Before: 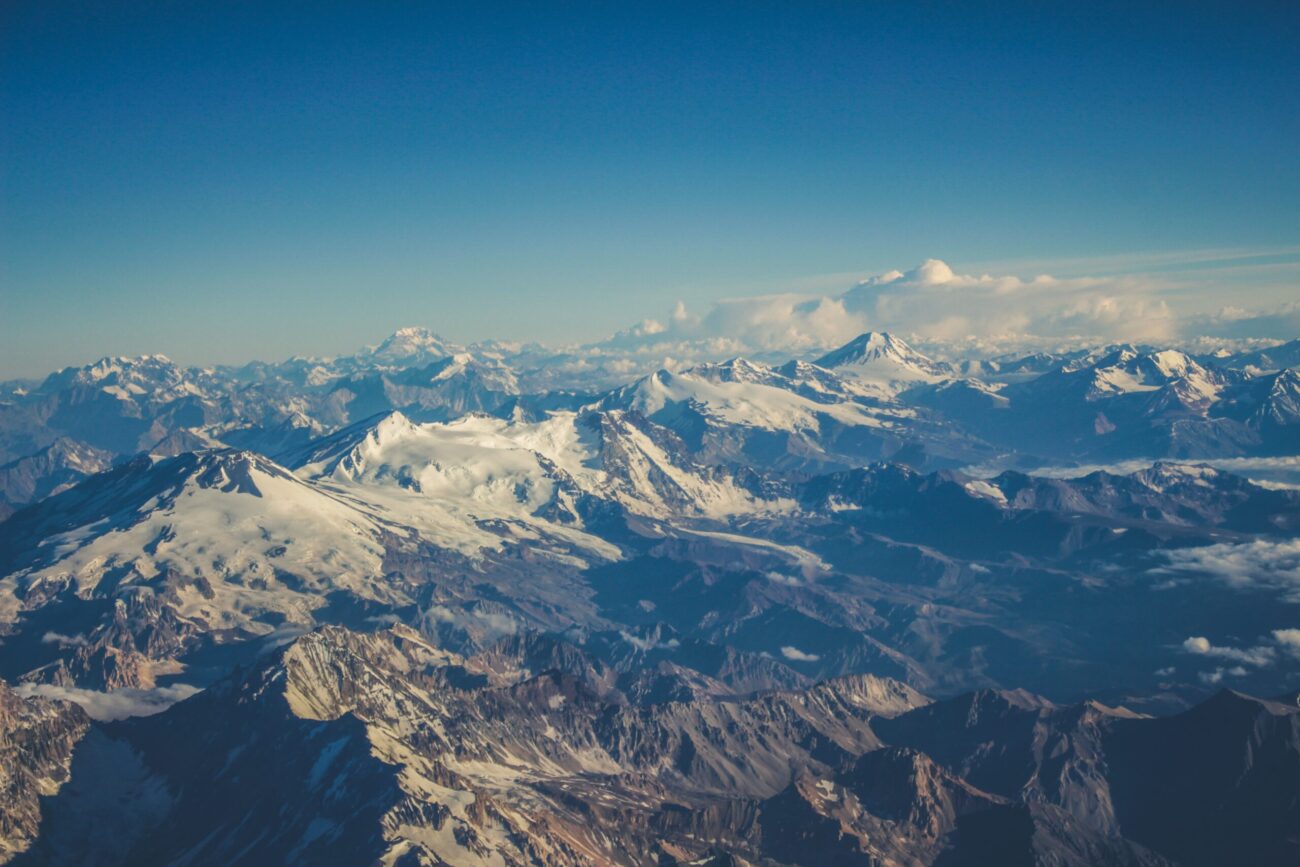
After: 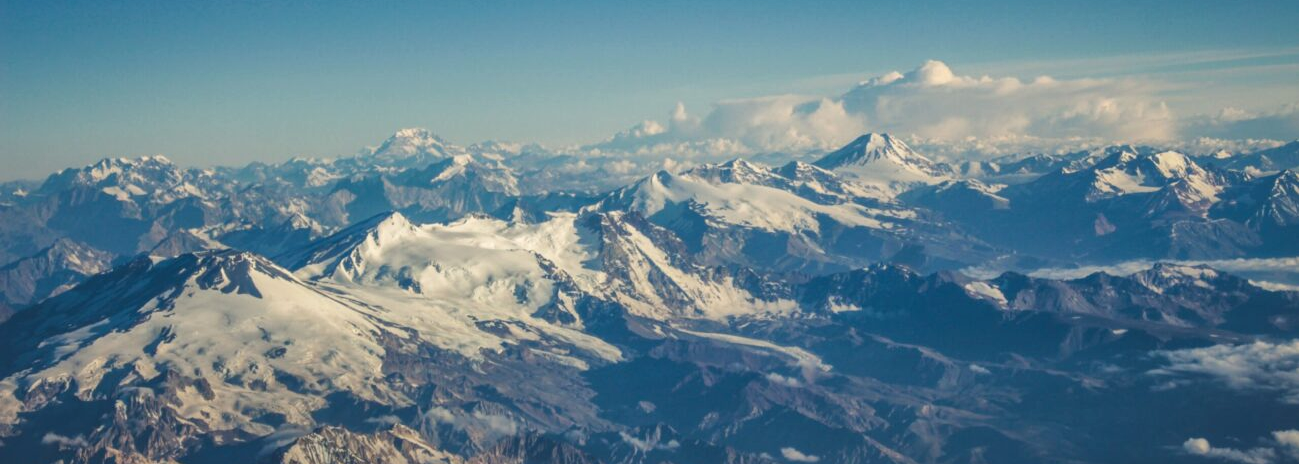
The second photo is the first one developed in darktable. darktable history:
local contrast: mode bilateral grid, contrast 20, coarseness 50, detail 120%, midtone range 0.2
crop and rotate: top 23.043%, bottom 23.437%
